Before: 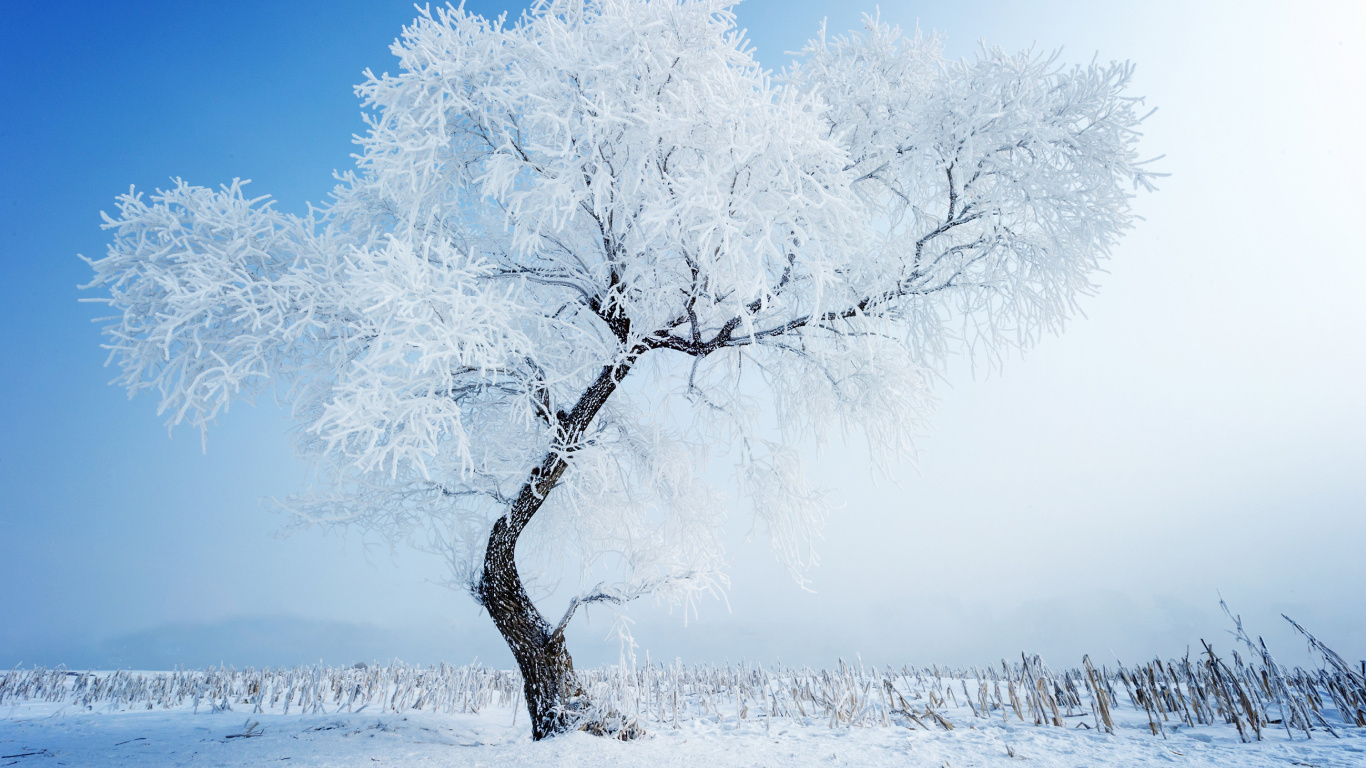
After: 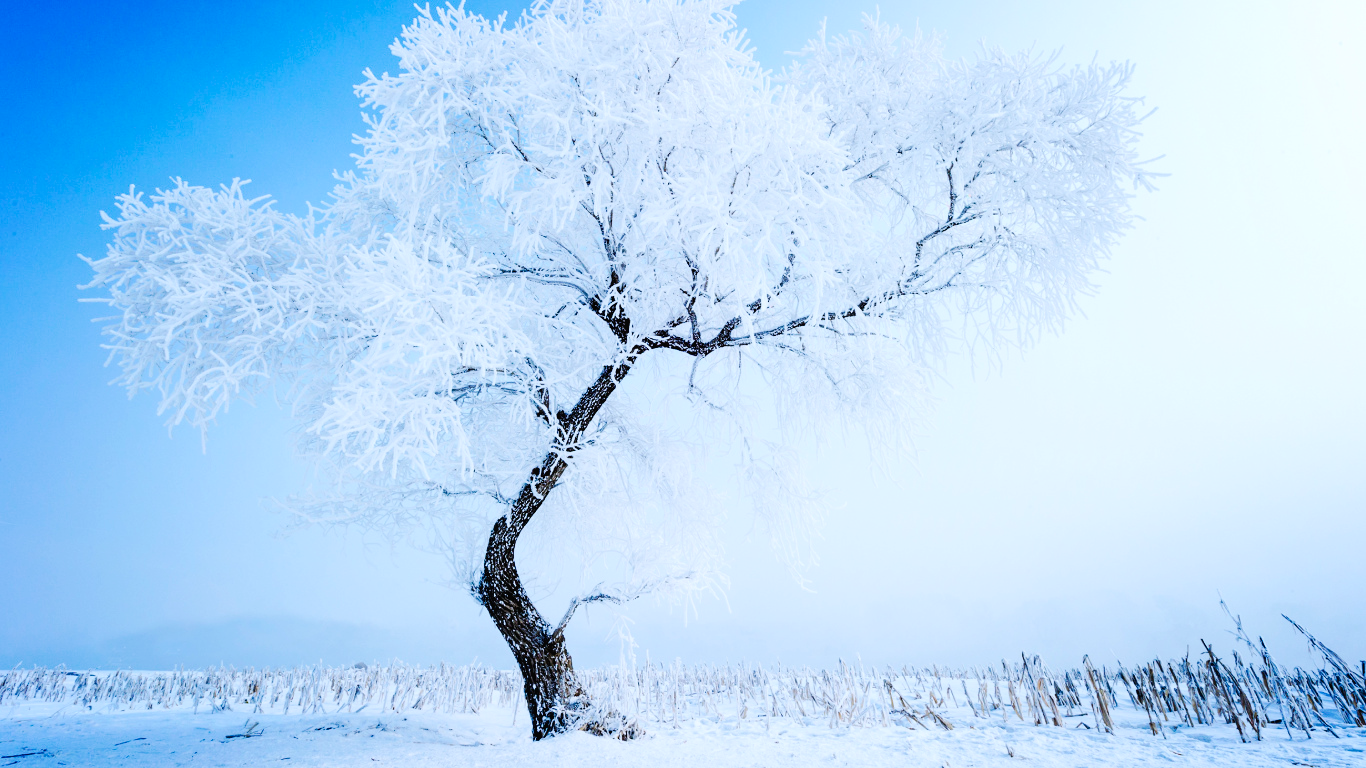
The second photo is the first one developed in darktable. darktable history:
contrast brightness saturation: contrast 0.03, brightness 0.06, saturation 0.127
tone curve: curves: ch0 [(0, 0) (0.003, 0.016) (0.011, 0.016) (0.025, 0.016) (0.044, 0.016) (0.069, 0.016) (0.1, 0.026) (0.136, 0.047) (0.177, 0.088) (0.224, 0.14) (0.277, 0.2) (0.335, 0.276) (0.399, 0.37) (0.468, 0.47) (0.543, 0.583) (0.623, 0.698) (0.709, 0.779) (0.801, 0.858) (0.898, 0.929) (1, 1)], preserve colors none
color correction: highlights a* -0.736, highlights b* -9.42
